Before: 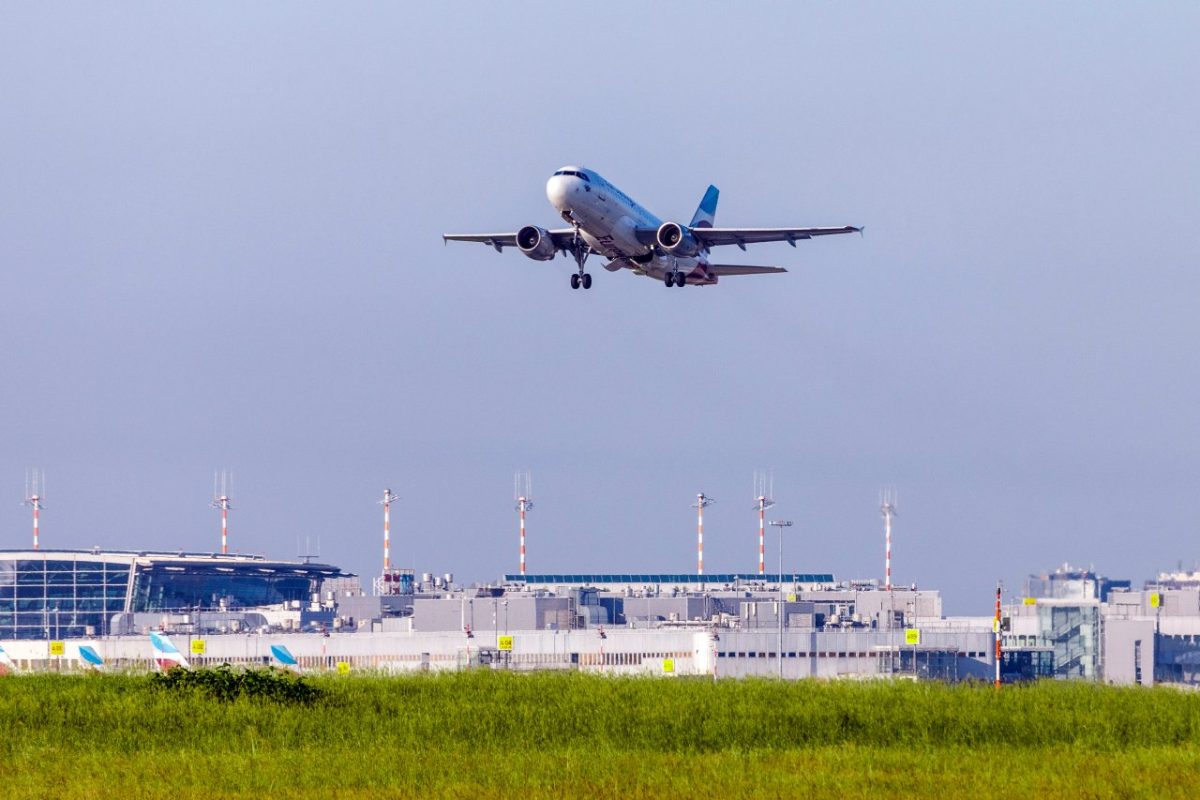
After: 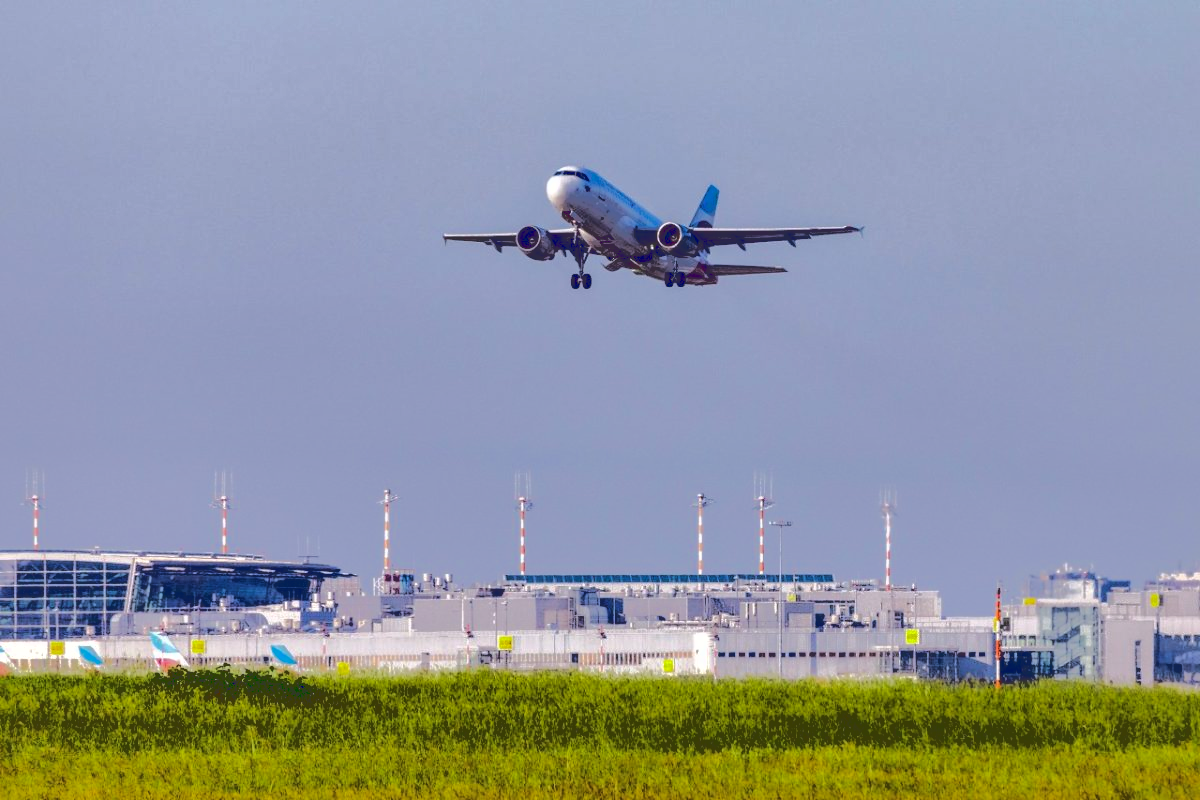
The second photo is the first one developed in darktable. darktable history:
shadows and highlights: shadows 40, highlights -60
base curve: curves: ch0 [(0.065, 0.026) (0.236, 0.358) (0.53, 0.546) (0.777, 0.841) (0.924, 0.992)], preserve colors average RGB
